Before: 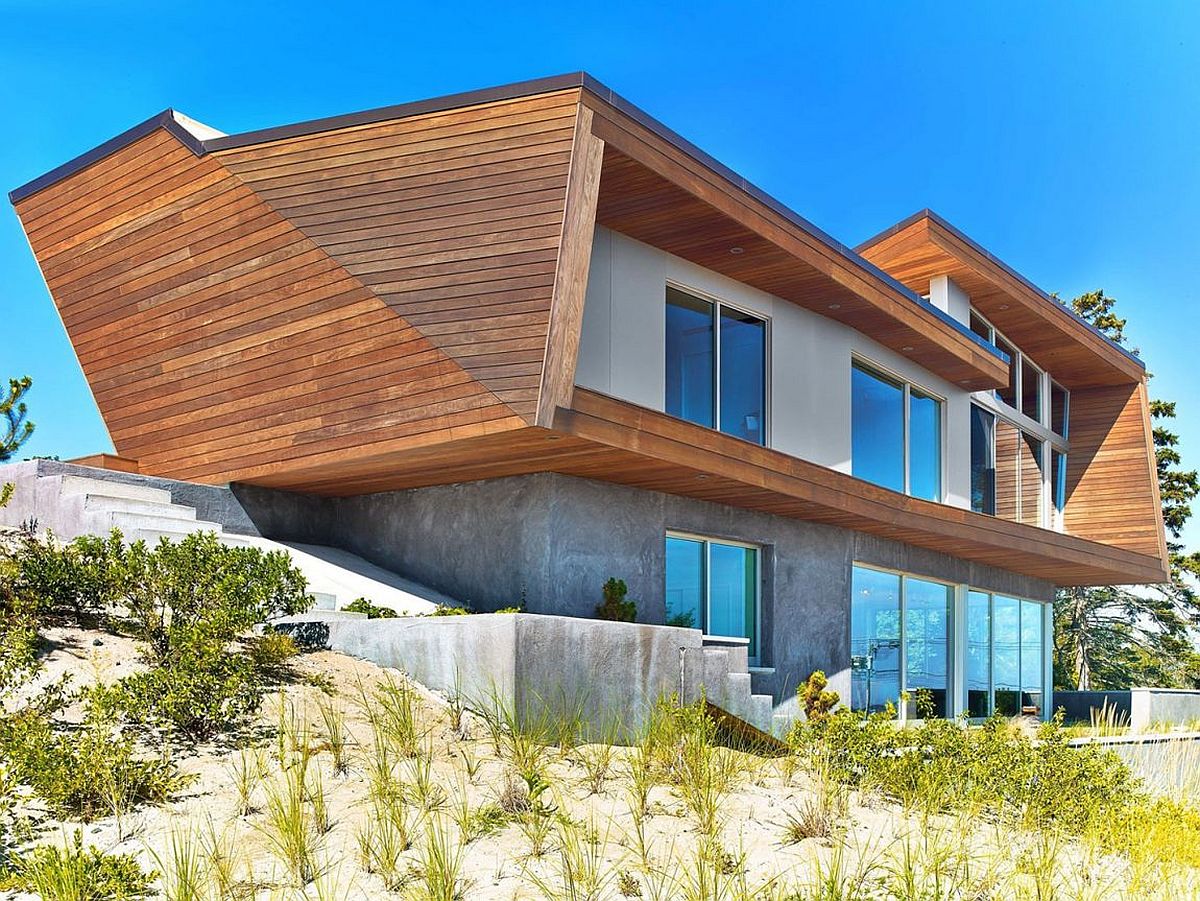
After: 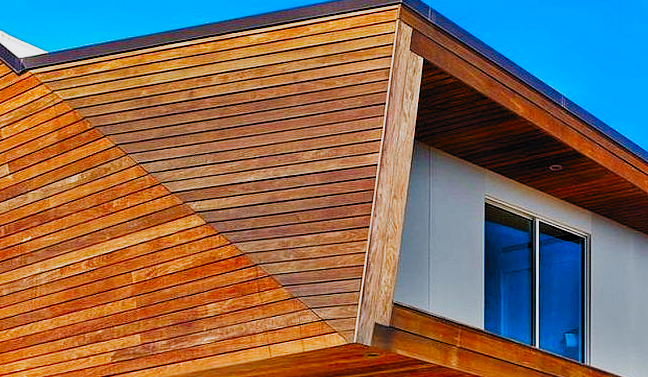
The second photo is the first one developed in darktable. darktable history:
filmic rgb: black relative exposure -5.1 EV, white relative exposure 3.95 EV, hardness 2.89, contrast 1.387, highlights saturation mix -29.59%, add noise in highlights 0.001, preserve chrominance no, color science v3 (2019), use custom middle-gray values true, contrast in highlights soft
contrast brightness saturation: saturation 0.5
crop: left 15.155%, top 9.285%, right 30.804%, bottom 48.82%
